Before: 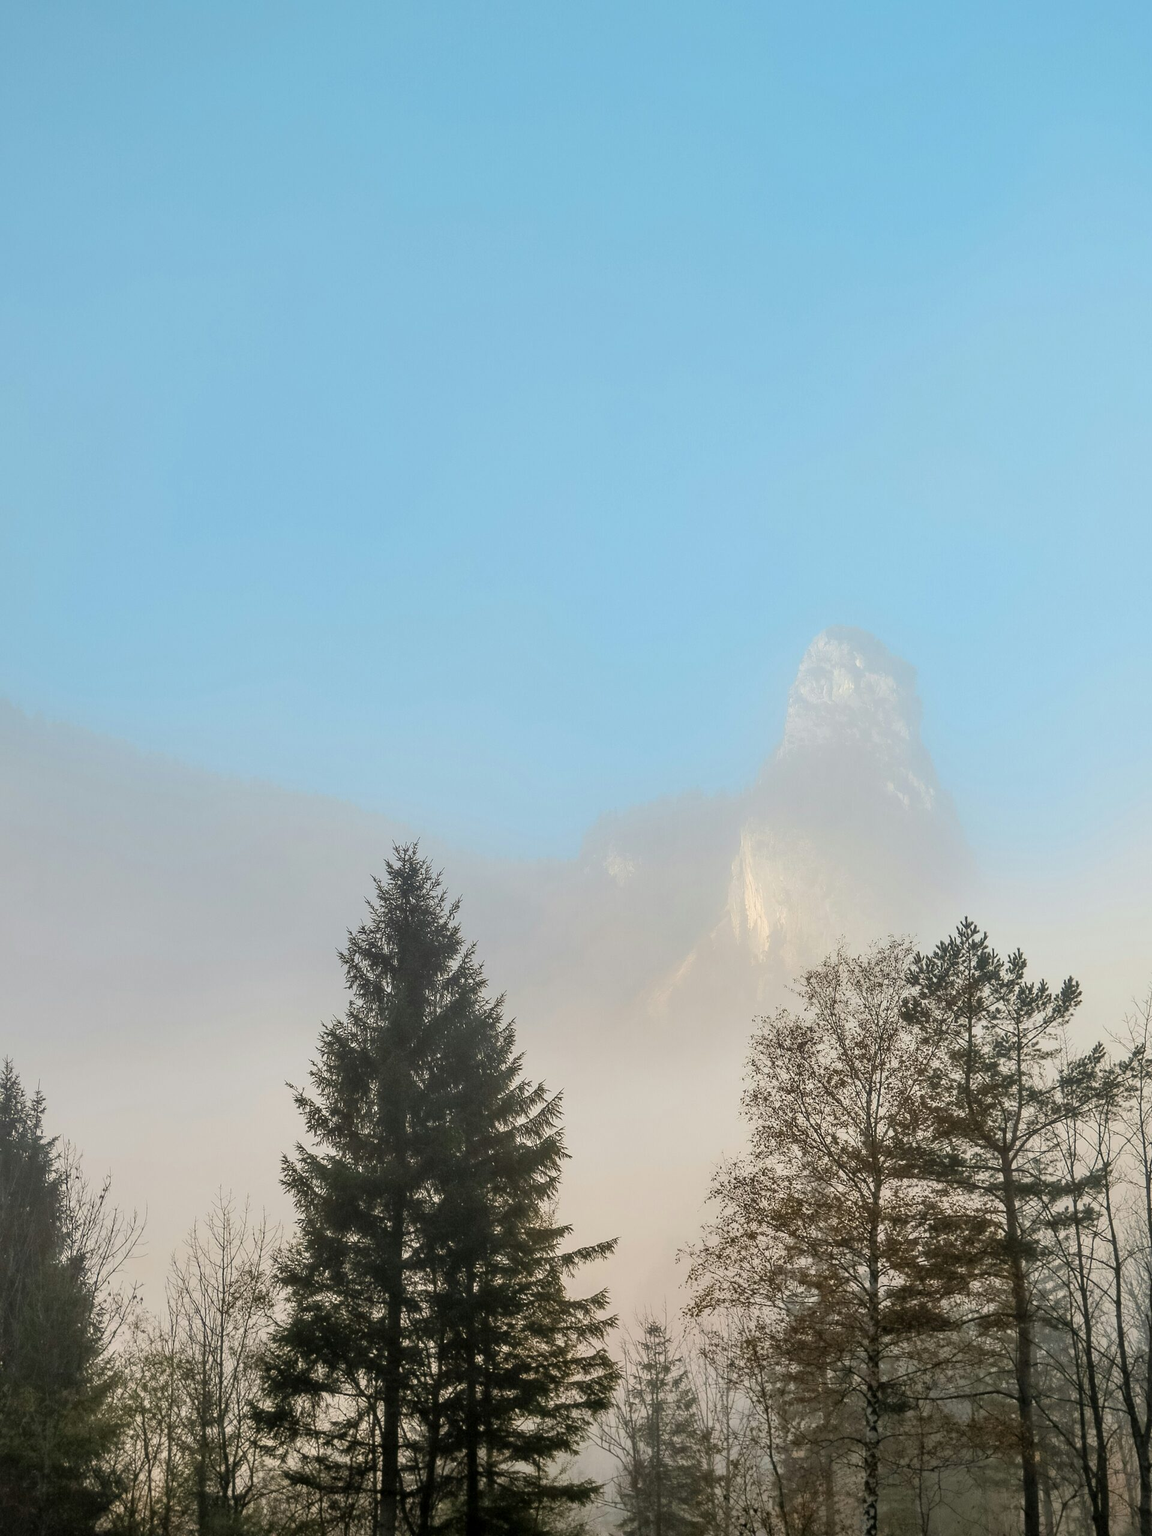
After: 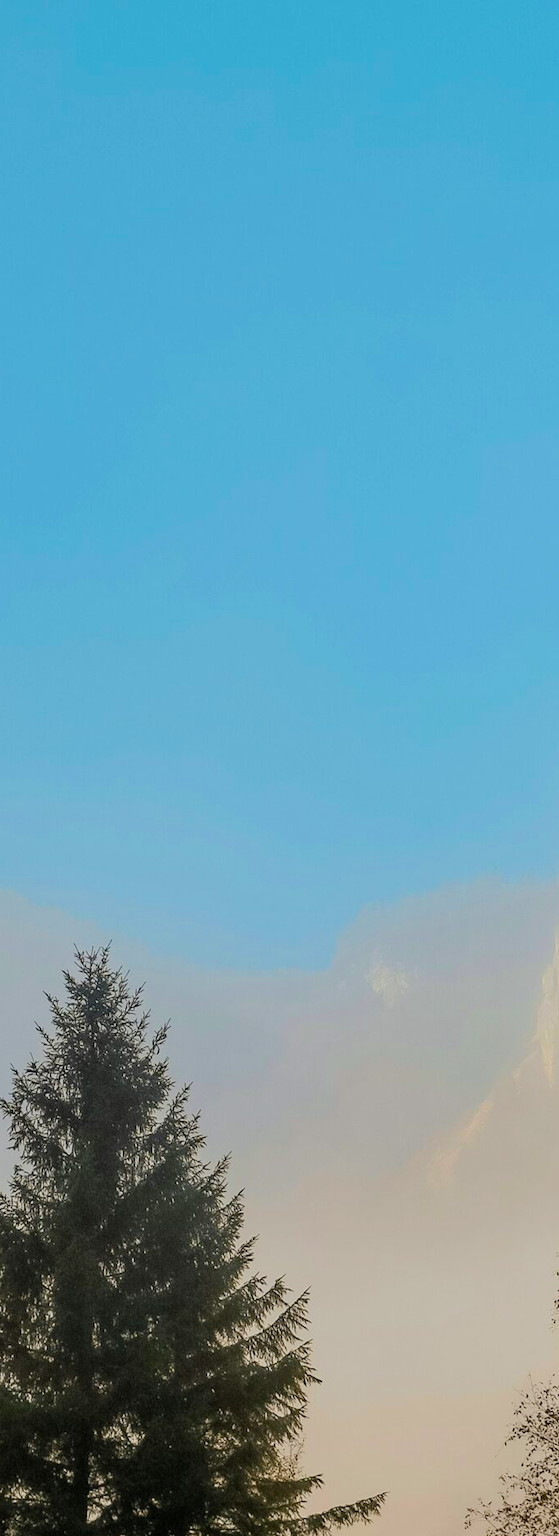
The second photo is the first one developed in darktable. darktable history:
color balance rgb: perceptual saturation grading › global saturation 30%, global vibrance 20%
crop and rotate: left 29.476%, top 10.214%, right 35.32%, bottom 17.333%
filmic rgb: black relative exposure -7.65 EV, white relative exposure 4.56 EV, hardness 3.61, color science v6 (2022)
haze removal: compatibility mode true, adaptive false
